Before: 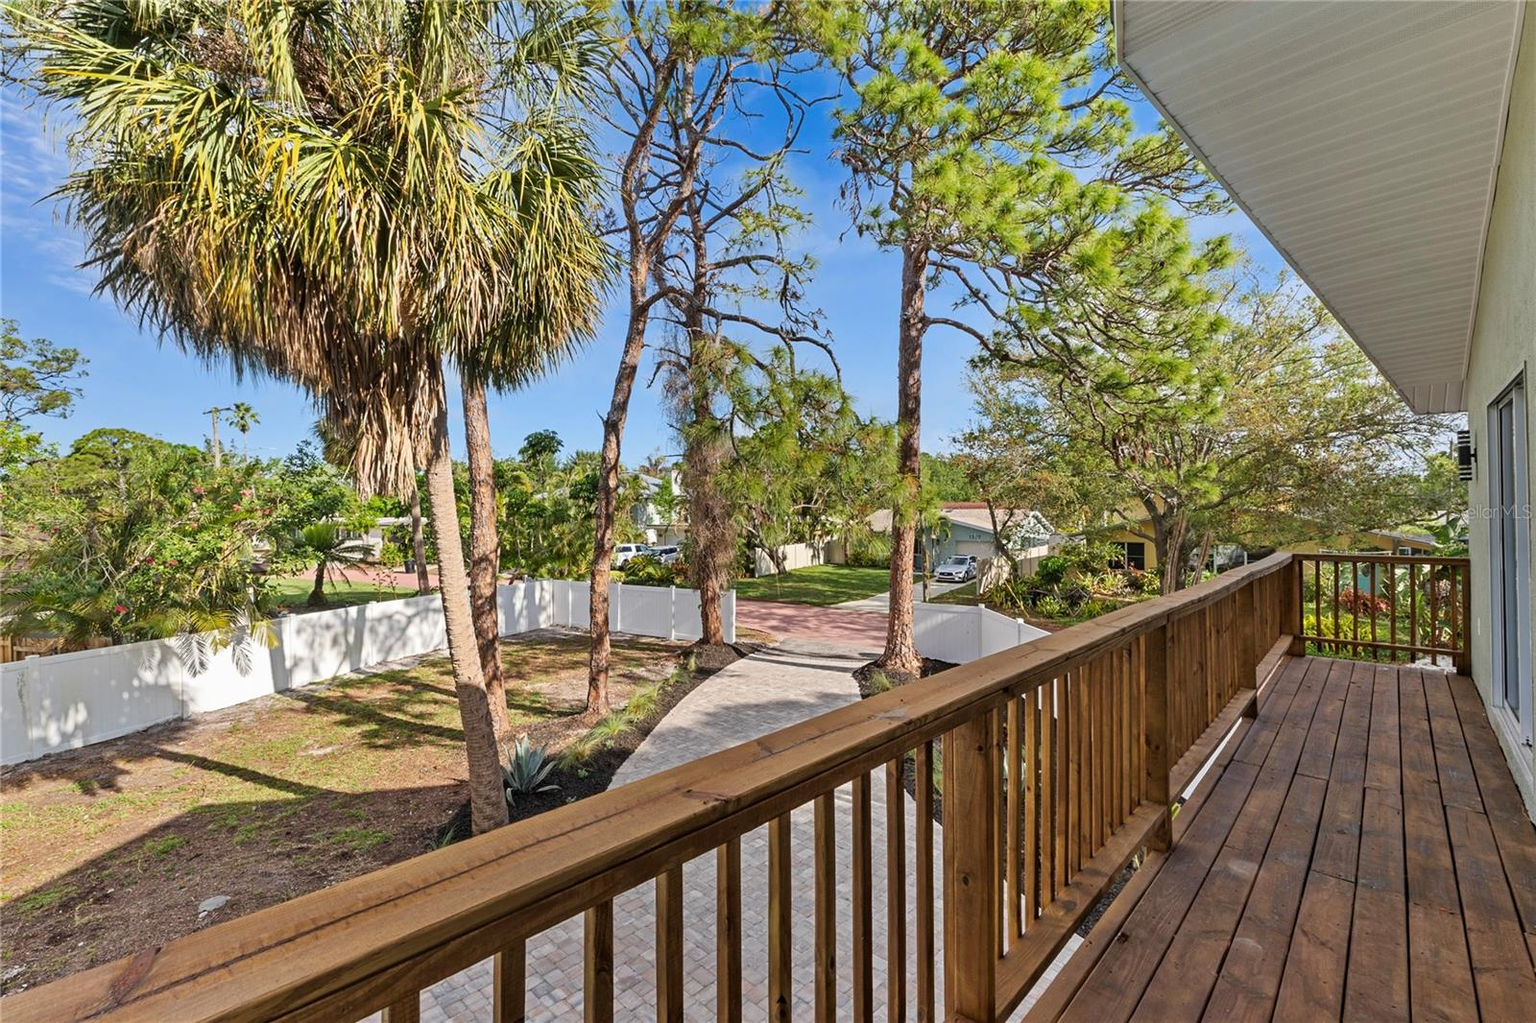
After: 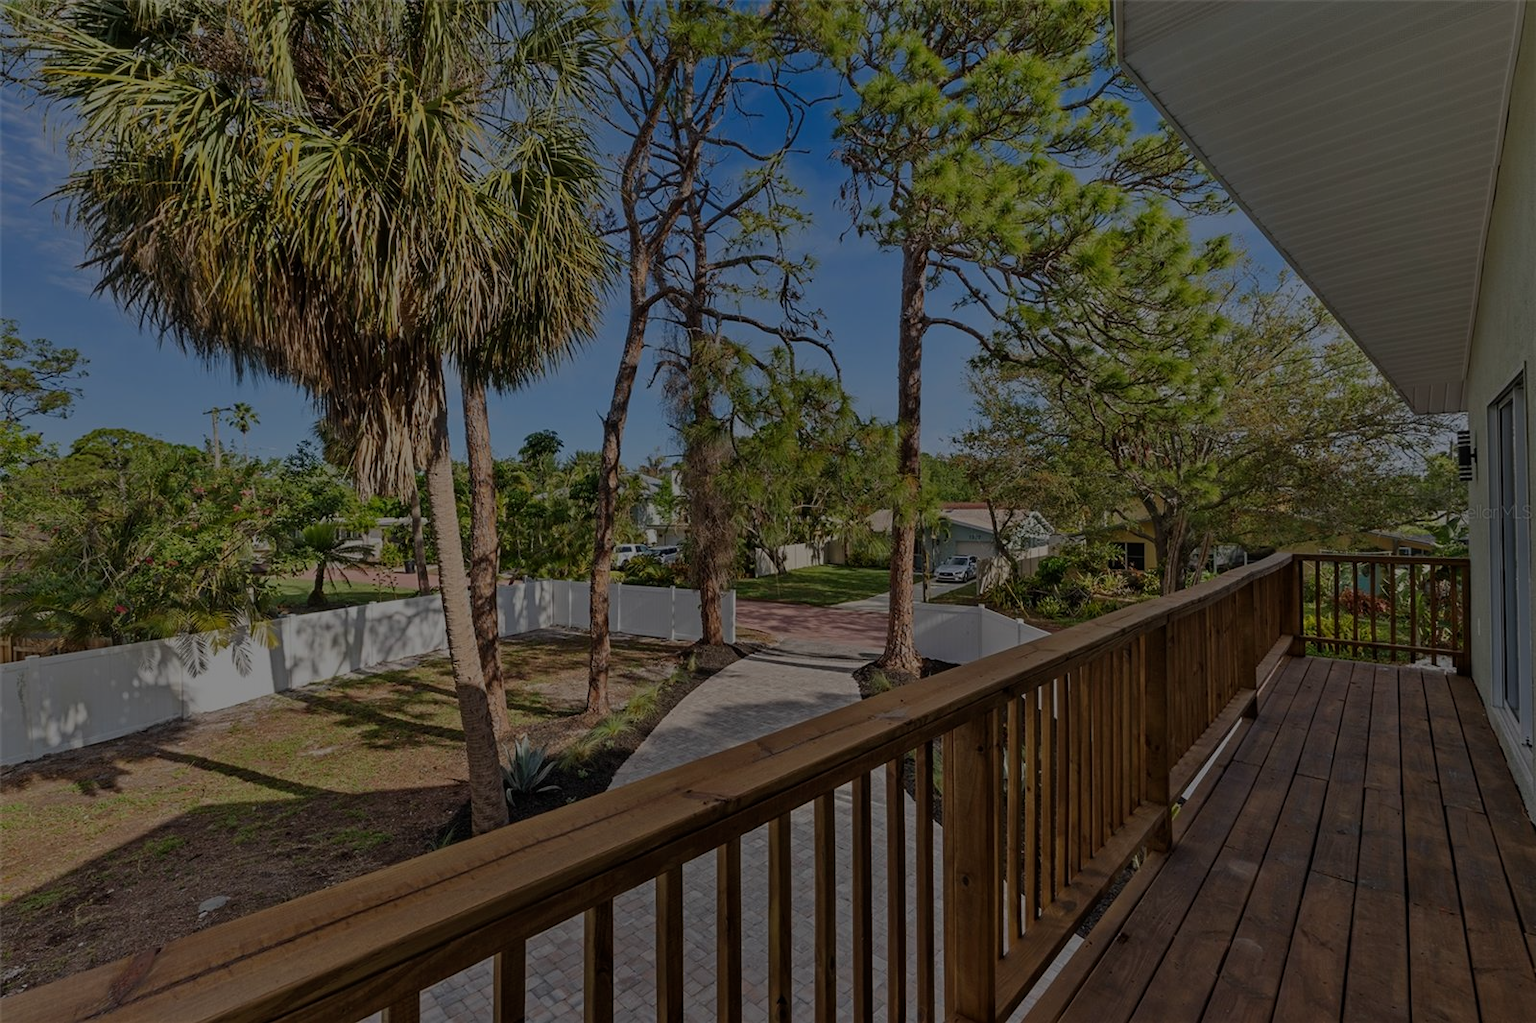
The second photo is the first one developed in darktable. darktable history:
exposure: exposure -1.959 EV, compensate highlight preservation false
